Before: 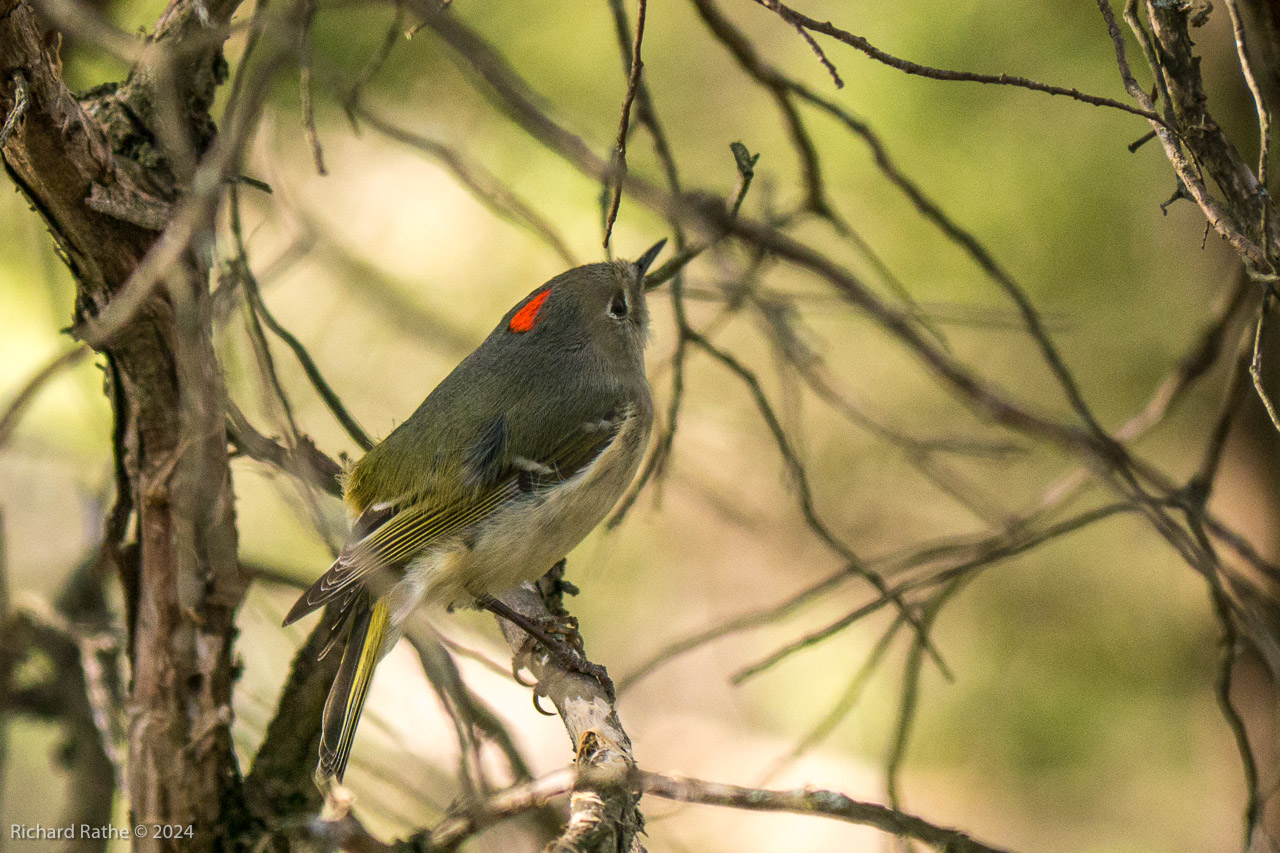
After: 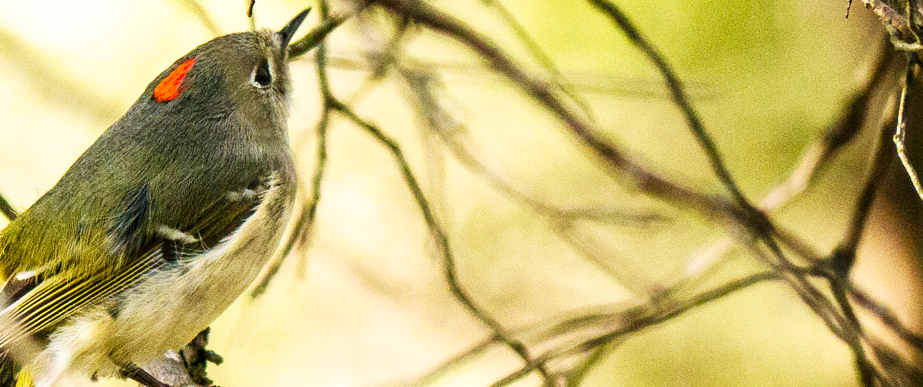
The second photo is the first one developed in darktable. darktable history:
base curve: curves: ch0 [(0, 0) (0.007, 0.004) (0.027, 0.03) (0.046, 0.07) (0.207, 0.54) (0.442, 0.872) (0.673, 0.972) (1, 1)], preserve colors none
crop and rotate: left 27.851%, top 27.148%, bottom 27.459%
exposure: black level correction 0.001, compensate highlight preservation false
